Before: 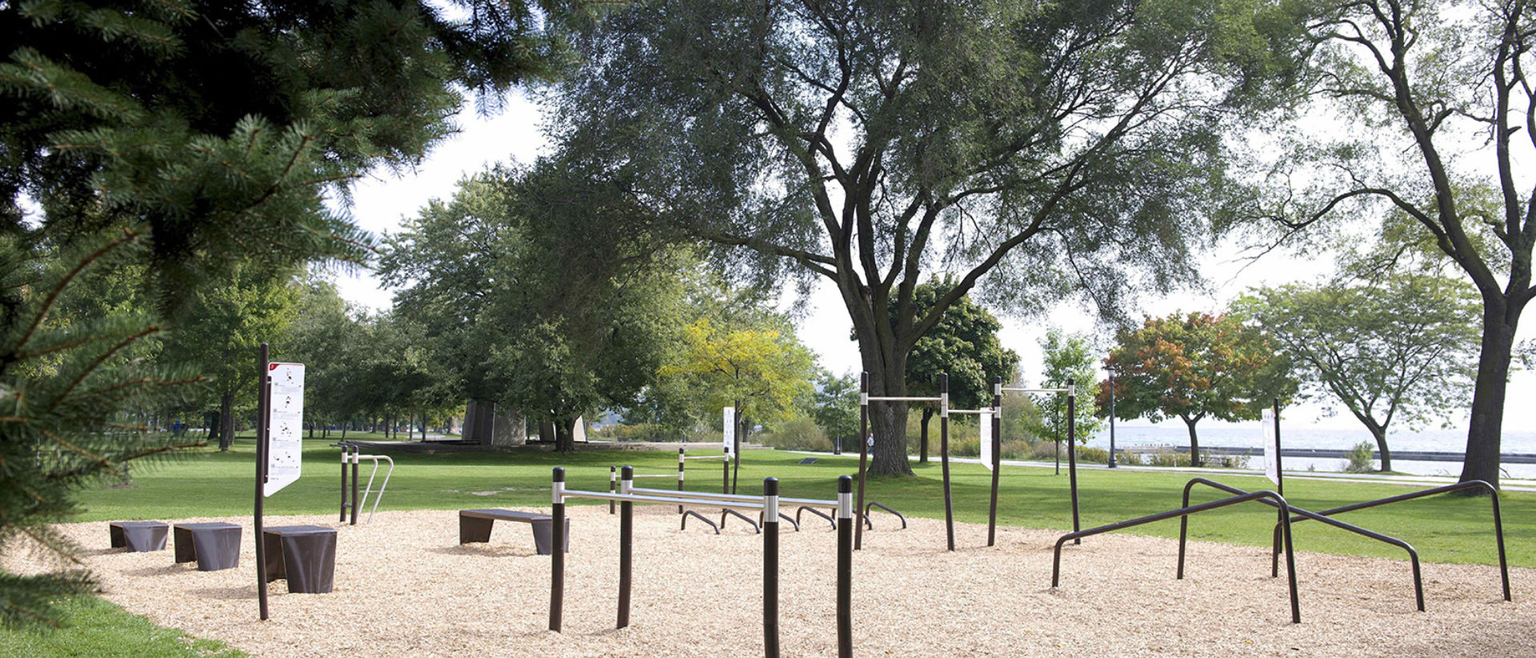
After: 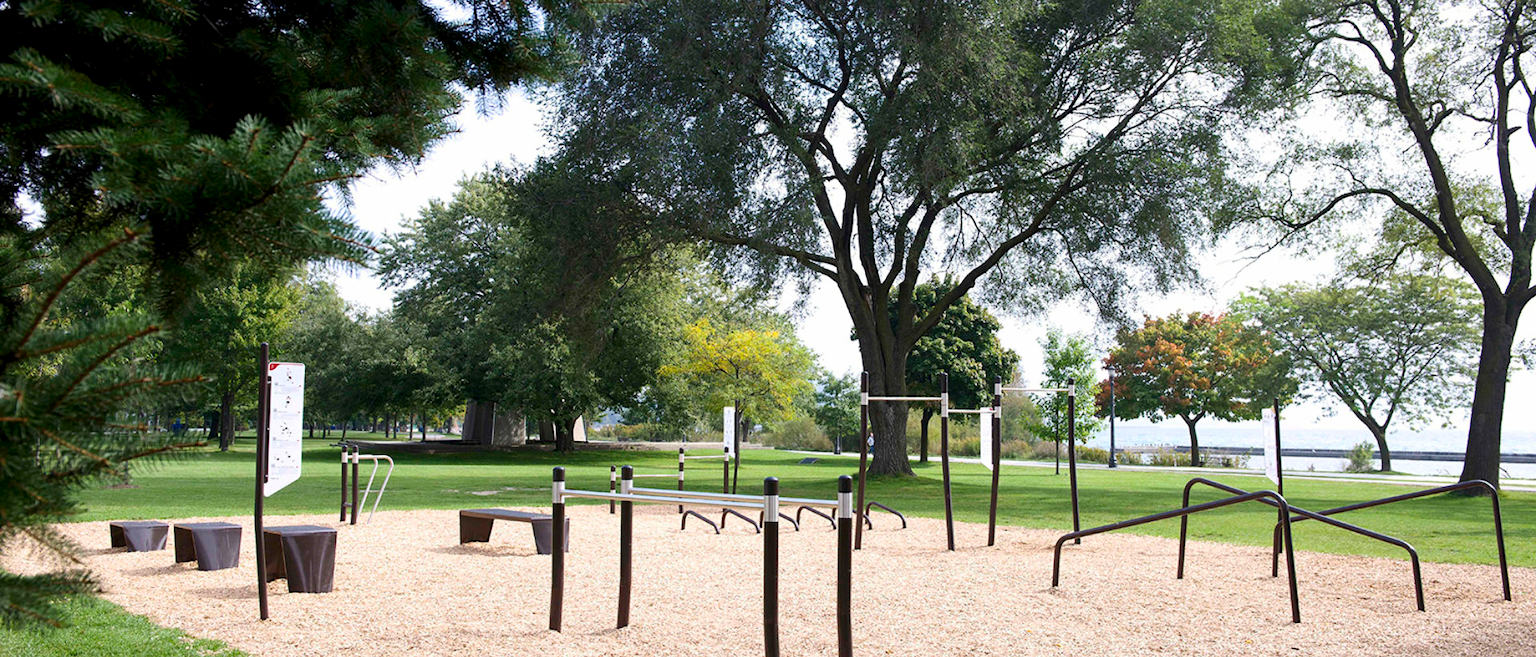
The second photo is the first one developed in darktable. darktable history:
contrast brightness saturation: contrast 0.149, brightness -0.007, saturation 0.102
